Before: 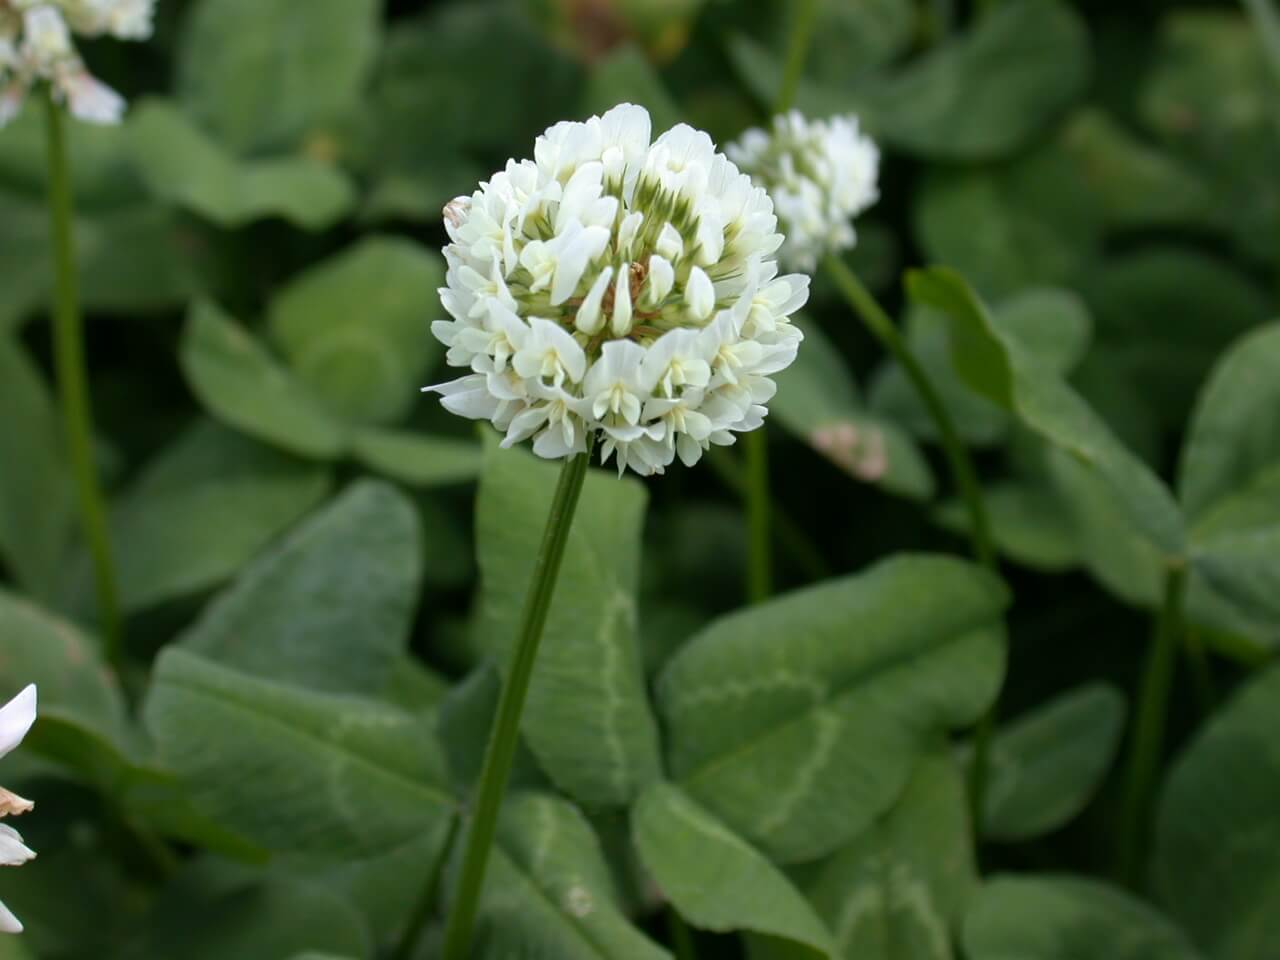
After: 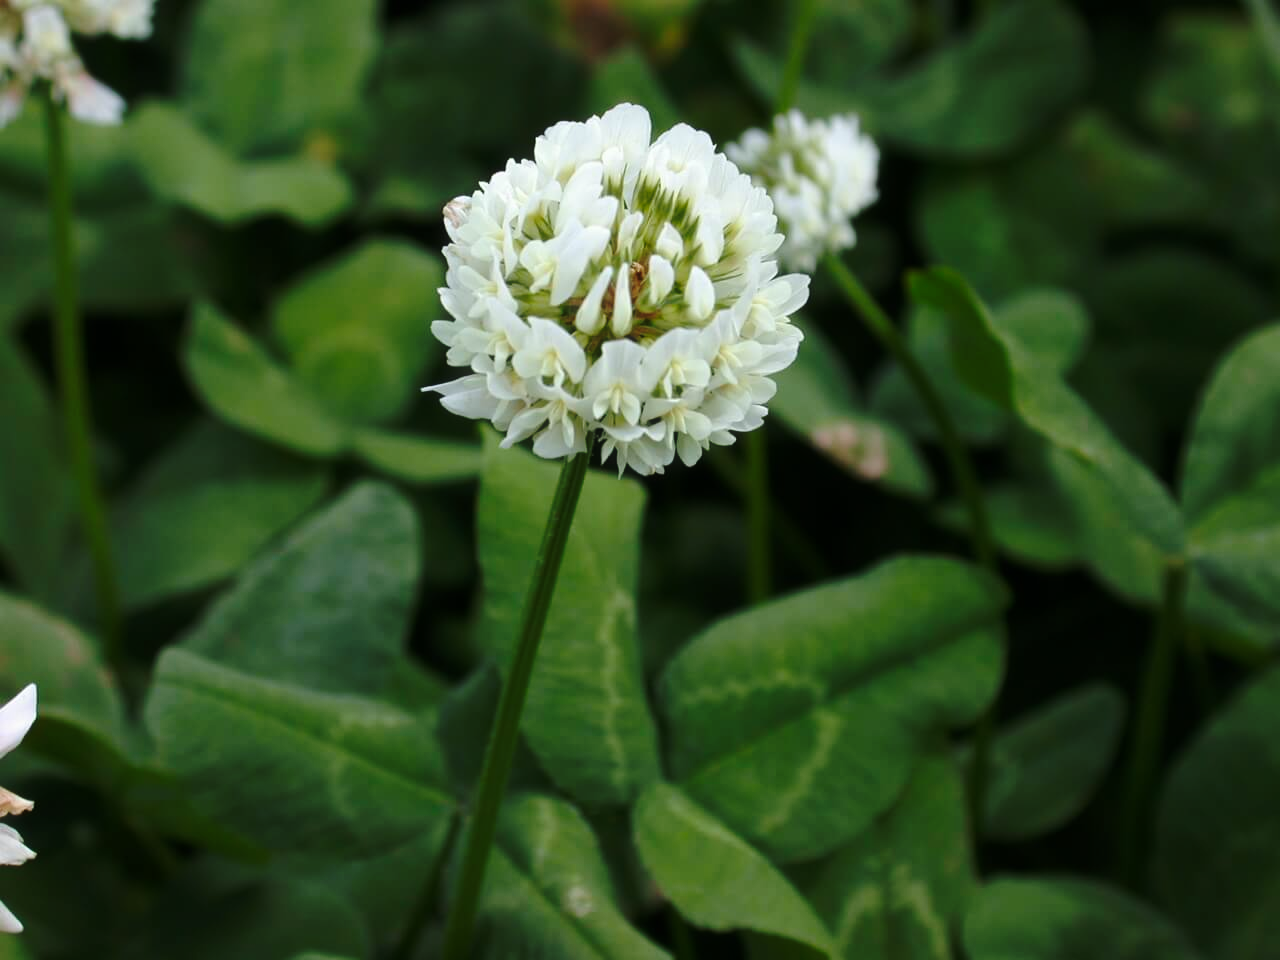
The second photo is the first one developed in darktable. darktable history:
base curve: curves: ch0 [(0, 0) (0.073, 0.04) (0.157, 0.139) (0.492, 0.492) (0.758, 0.758) (1, 1)], preserve colors none
haze removal: strength -0.064, compatibility mode true, adaptive false
